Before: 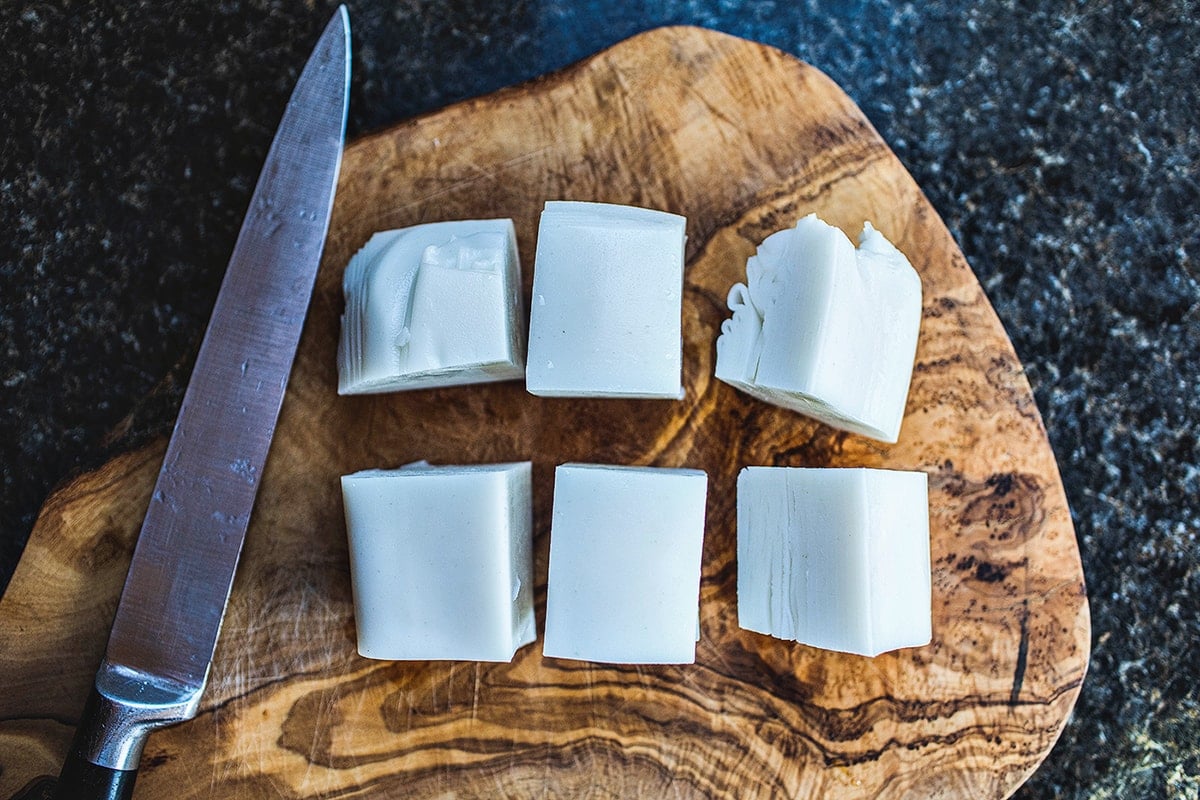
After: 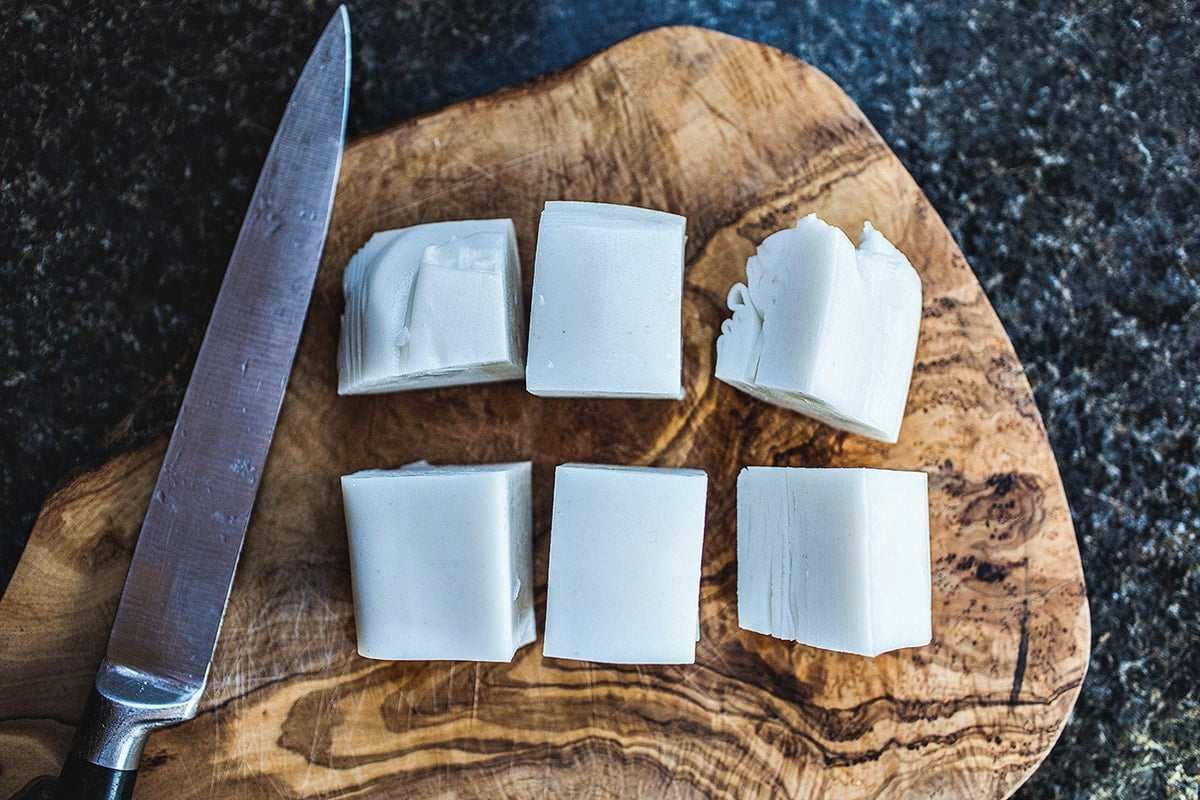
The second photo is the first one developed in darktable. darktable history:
contrast brightness saturation: saturation -0.152
